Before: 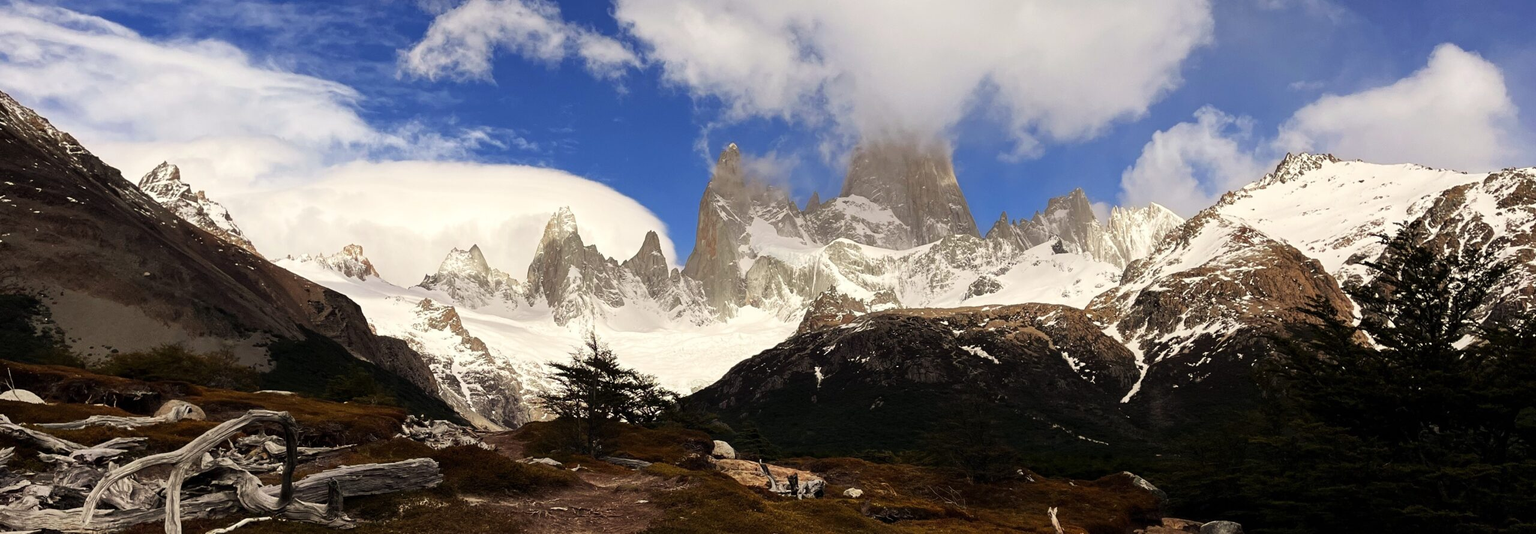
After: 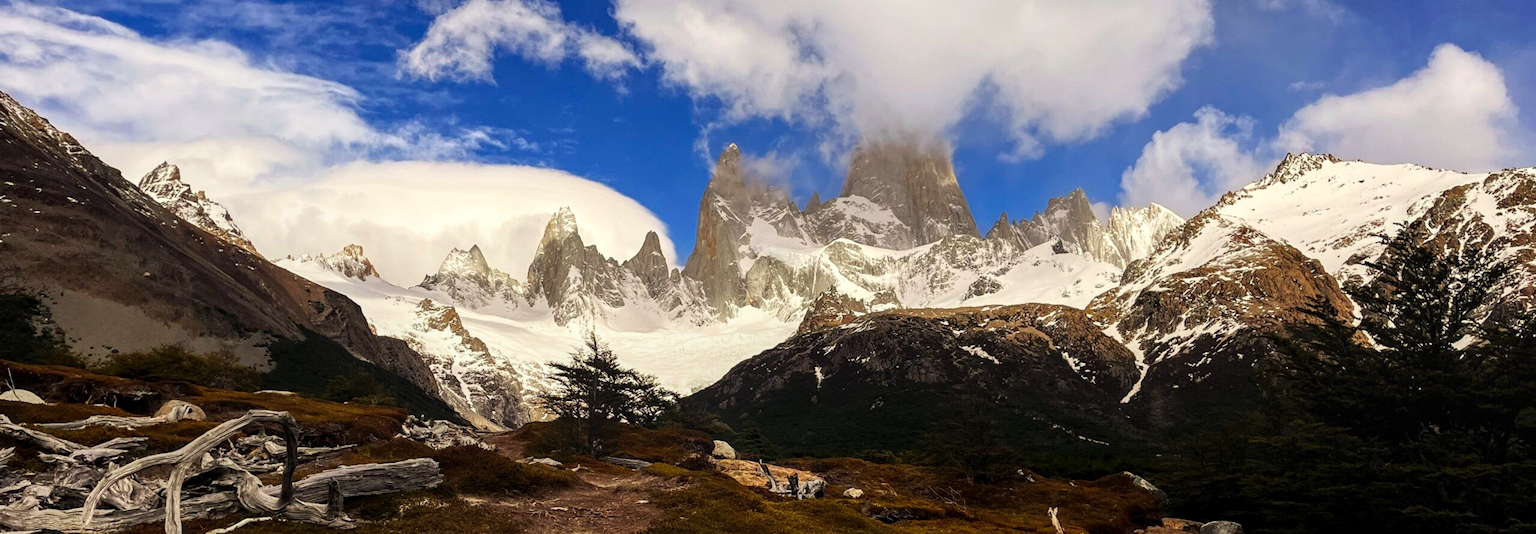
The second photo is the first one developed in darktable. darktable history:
color balance rgb: perceptual saturation grading › global saturation 20%, global vibrance 20%
local contrast: on, module defaults
rotate and perspective: automatic cropping original format, crop left 0, crop top 0
